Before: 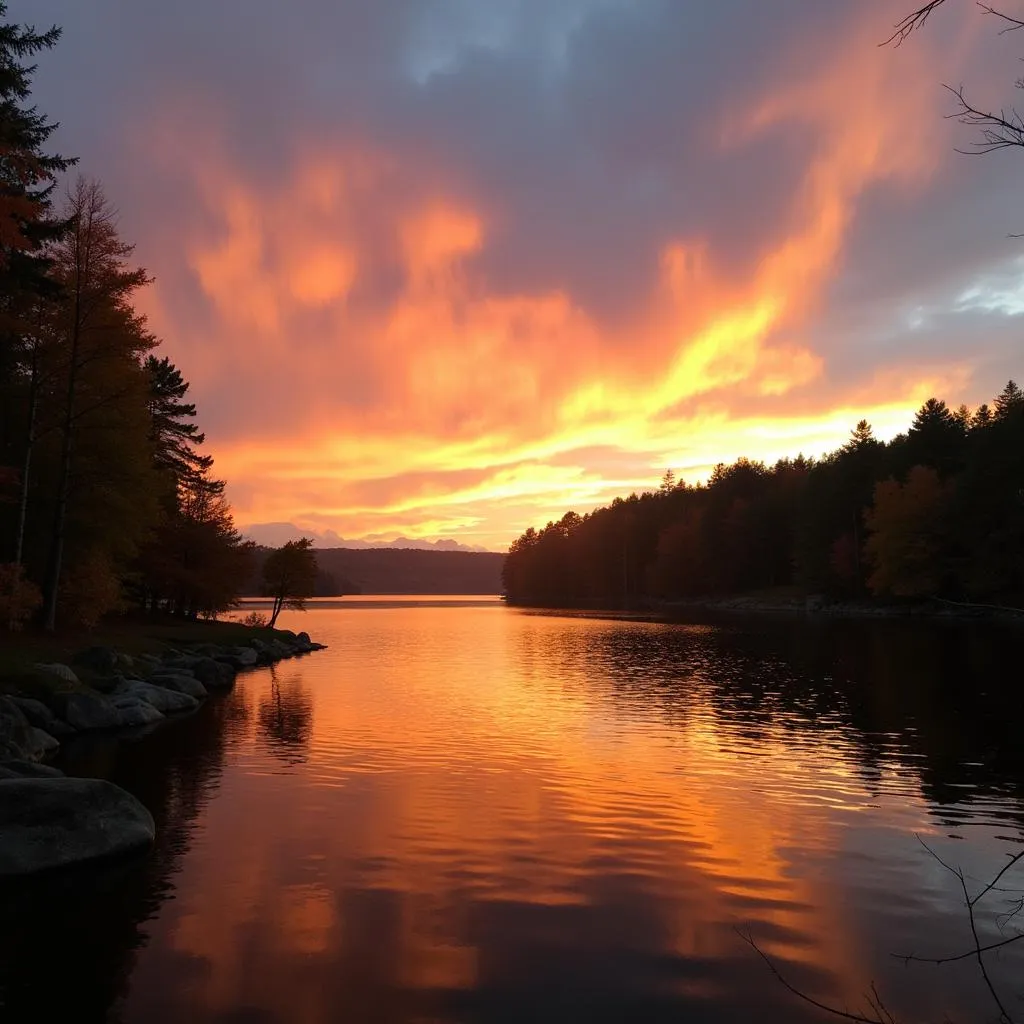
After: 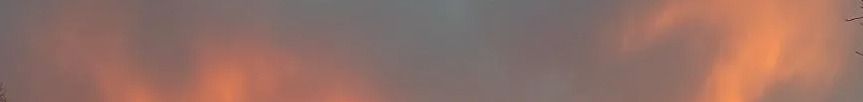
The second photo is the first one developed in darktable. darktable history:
white balance: red 1.029, blue 0.92
rgb curve: curves: ch2 [(0, 0) (0.567, 0.512) (1, 1)], mode RGB, independent channels
crop and rotate: left 9.644%, top 9.491%, right 6.021%, bottom 80.509%
sharpen: on, module defaults
